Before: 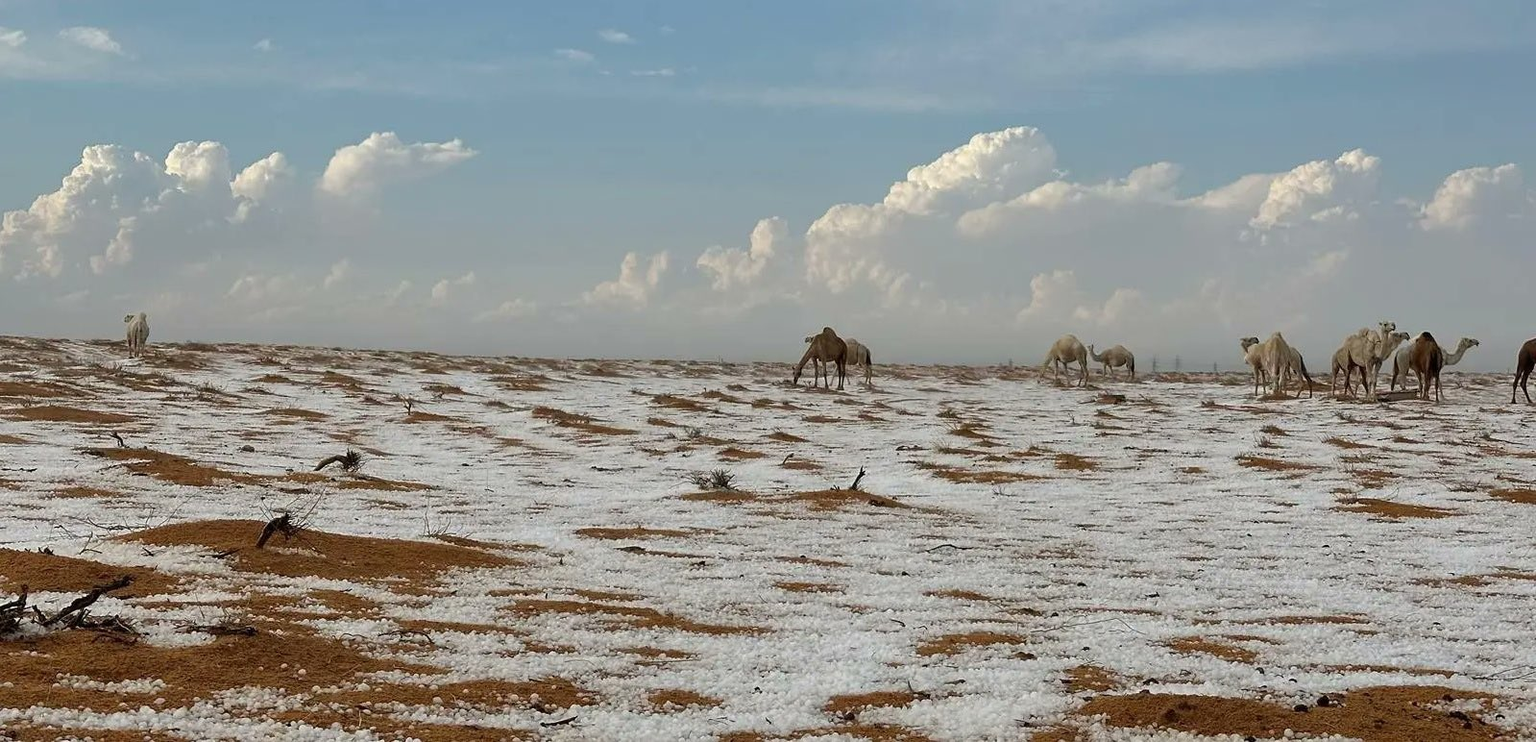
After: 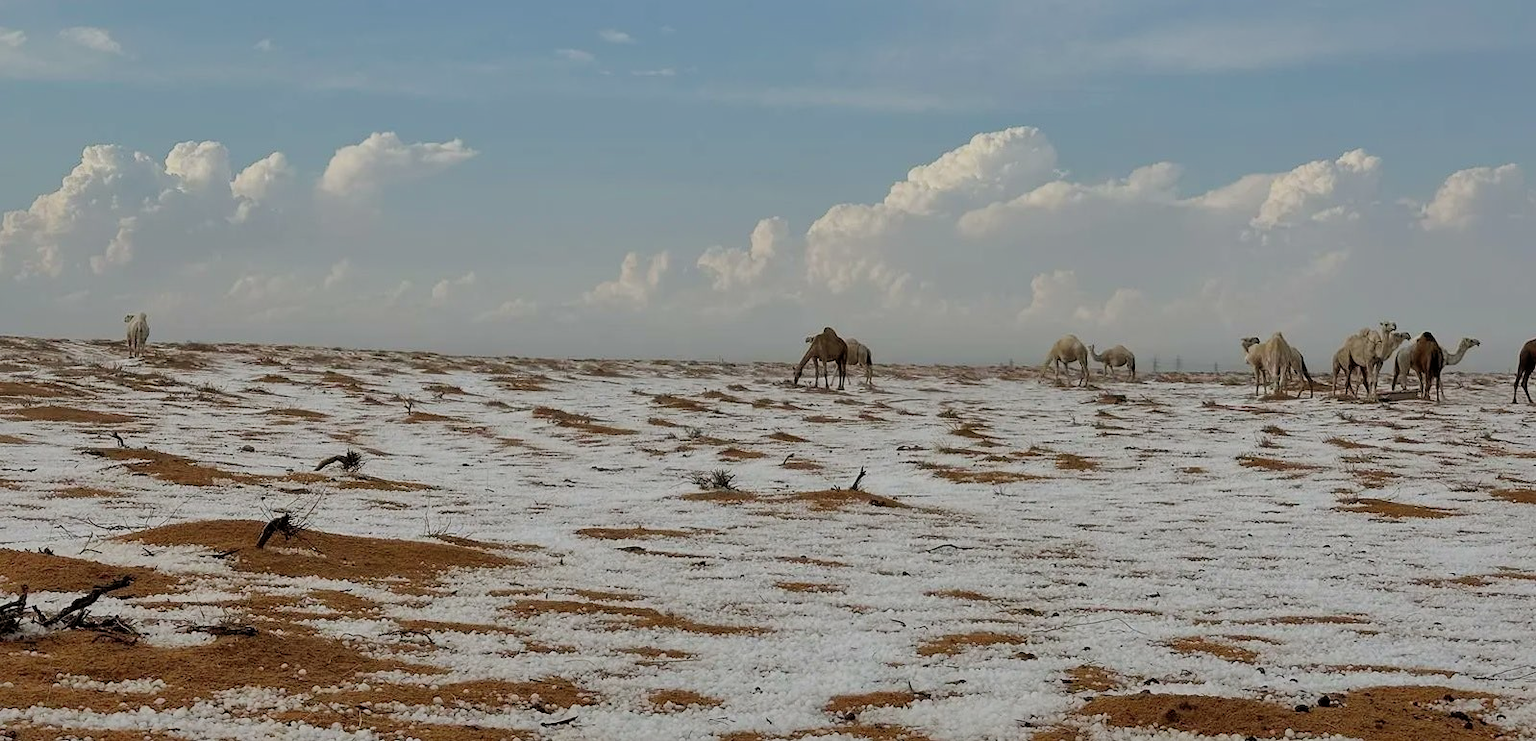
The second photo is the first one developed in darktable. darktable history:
filmic rgb: black relative exposure -7.65 EV, white relative exposure 4.56 EV, hardness 3.61, contrast 1.05
shadows and highlights: on, module defaults
